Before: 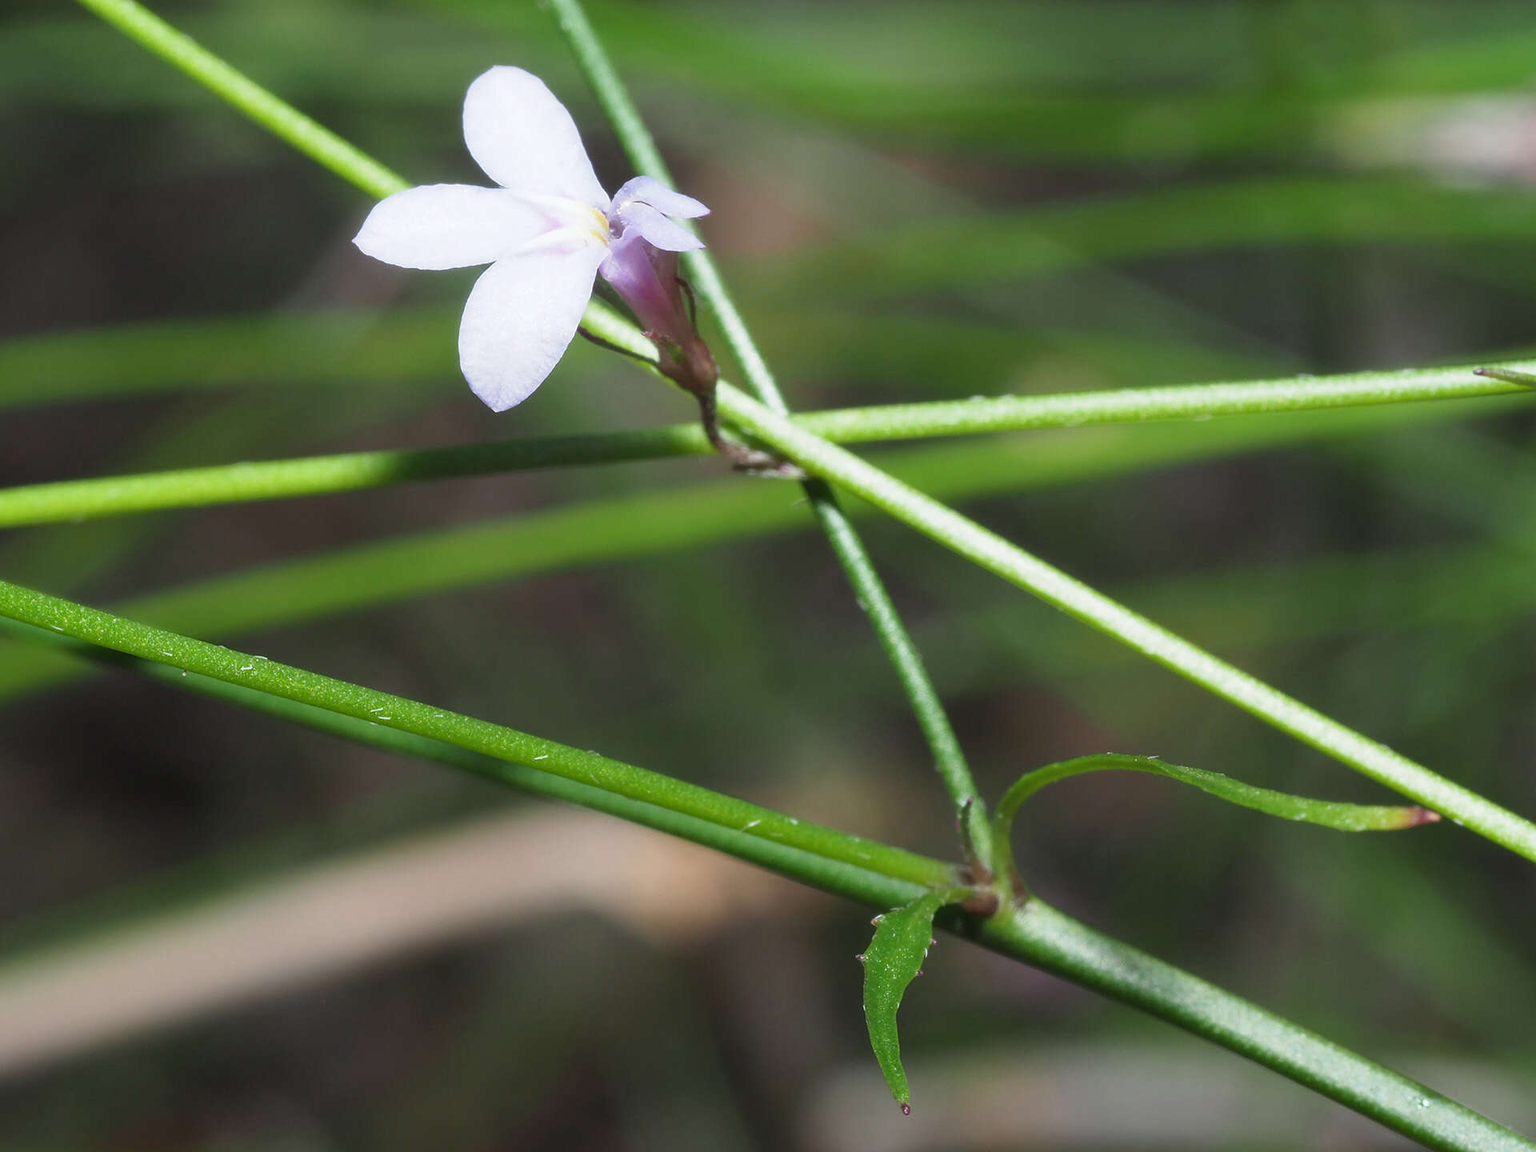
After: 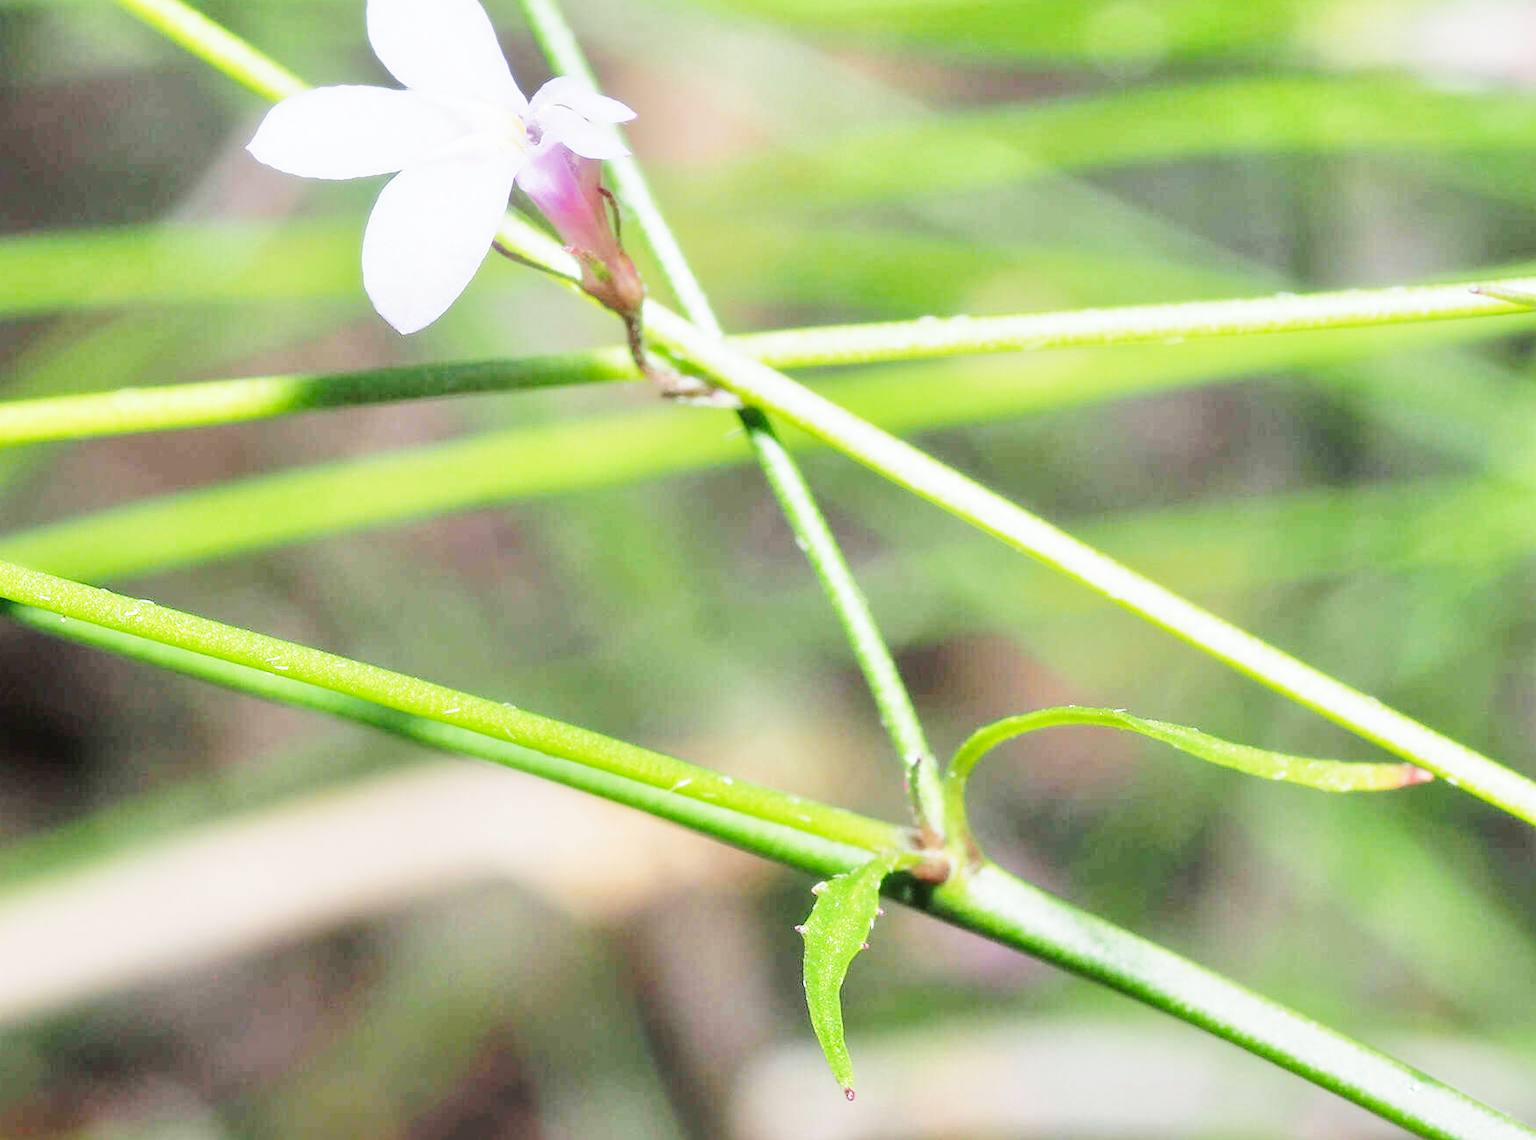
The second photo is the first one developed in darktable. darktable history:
base curve: curves: ch0 [(0, 0) (0, 0.001) (0.001, 0.001) (0.004, 0.002) (0.007, 0.004) (0.015, 0.013) (0.033, 0.045) (0.052, 0.096) (0.075, 0.17) (0.099, 0.241) (0.163, 0.42) (0.219, 0.55) (0.259, 0.616) (0.327, 0.722) (0.365, 0.765) (0.522, 0.873) (0.547, 0.881) (0.689, 0.919) (0.826, 0.952) (1, 1)], preserve colors none
crop and rotate: left 8.262%, top 9.226%
tone equalizer: -7 EV 0.15 EV, -6 EV 0.6 EV, -5 EV 1.15 EV, -4 EV 1.33 EV, -3 EV 1.15 EV, -2 EV 0.6 EV, -1 EV 0.15 EV, mask exposure compensation -0.5 EV
